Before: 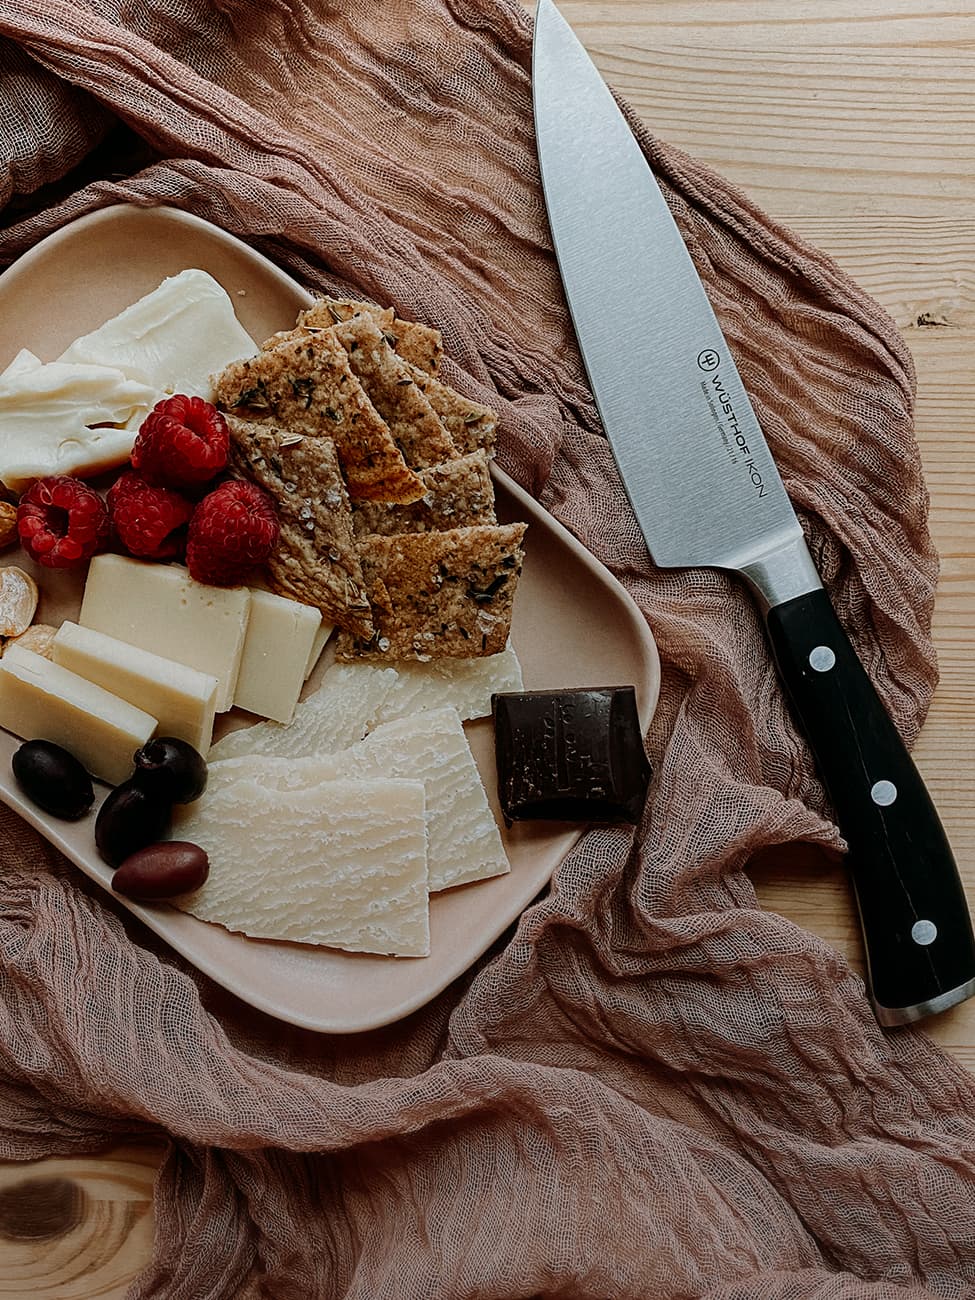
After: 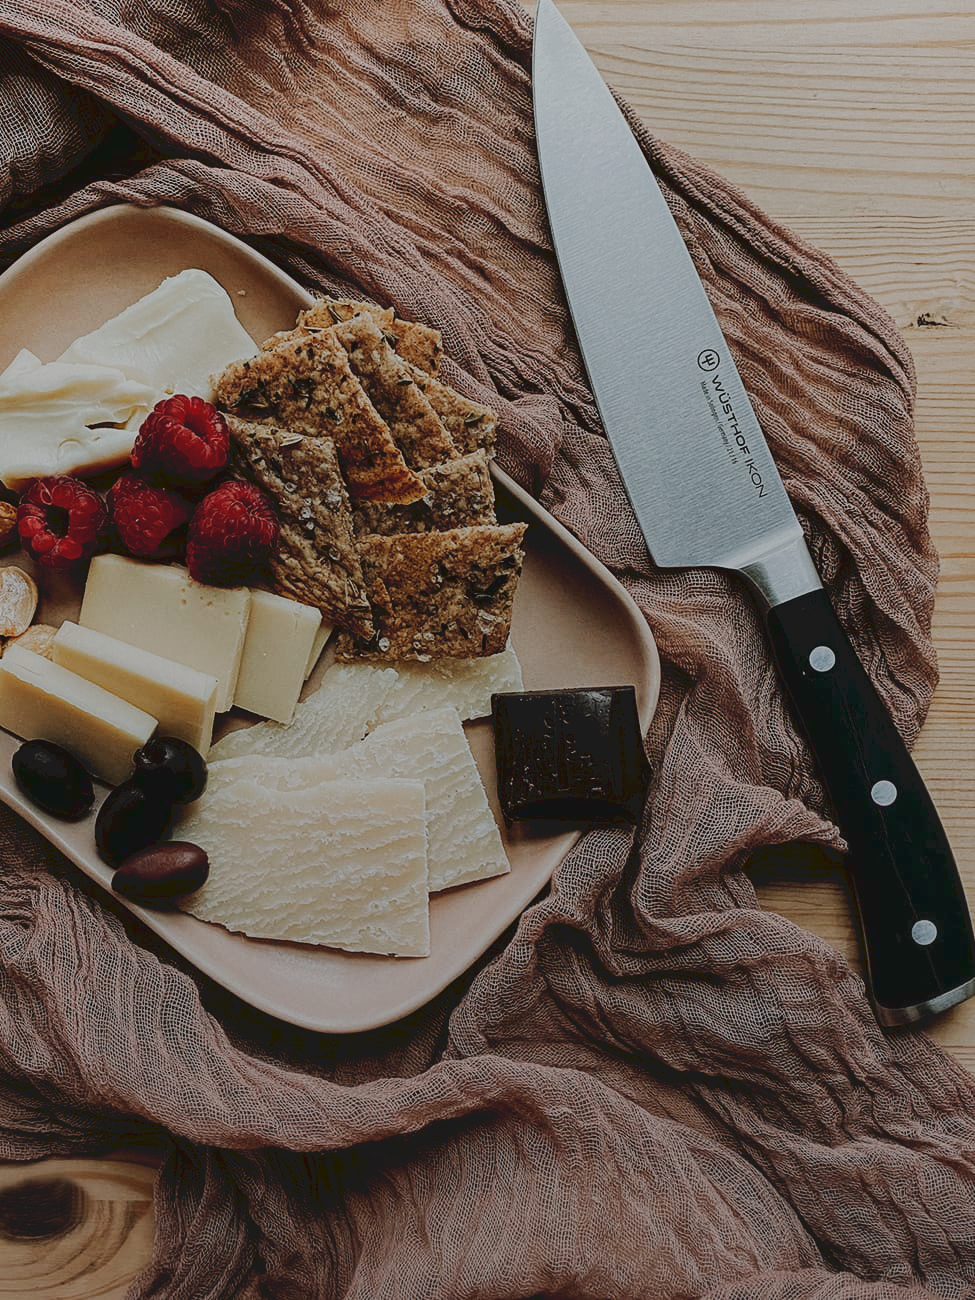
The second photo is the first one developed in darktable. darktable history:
tone curve: curves: ch0 [(0, 0) (0.003, 0.096) (0.011, 0.096) (0.025, 0.098) (0.044, 0.099) (0.069, 0.106) (0.1, 0.128) (0.136, 0.153) (0.177, 0.186) (0.224, 0.218) (0.277, 0.265) (0.335, 0.316) (0.399, 0.374) (0.468, 0.445) (0.543, 0.526) (0.623, 0.605) (0.709, 0.681) (0.801, 0.758) (0.898, 0.819) (1, 1)], preserve colors none
filmic rgb: black relative exposure -7.65 EV, white relative exposure 4.56 EV, hardness 3.61
